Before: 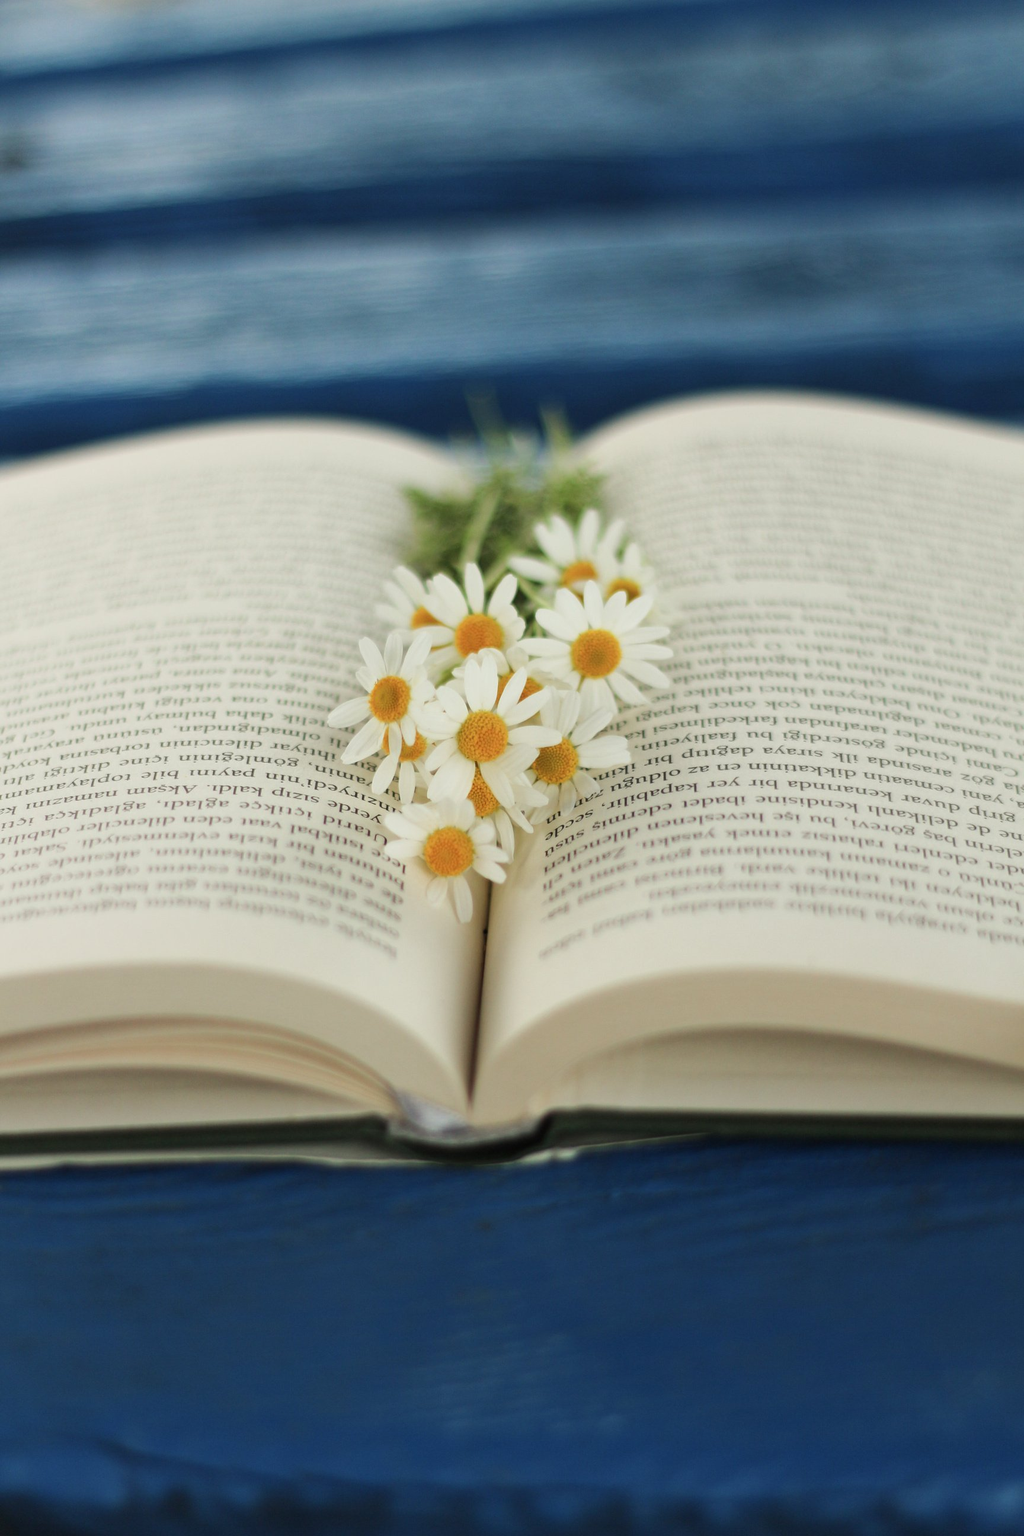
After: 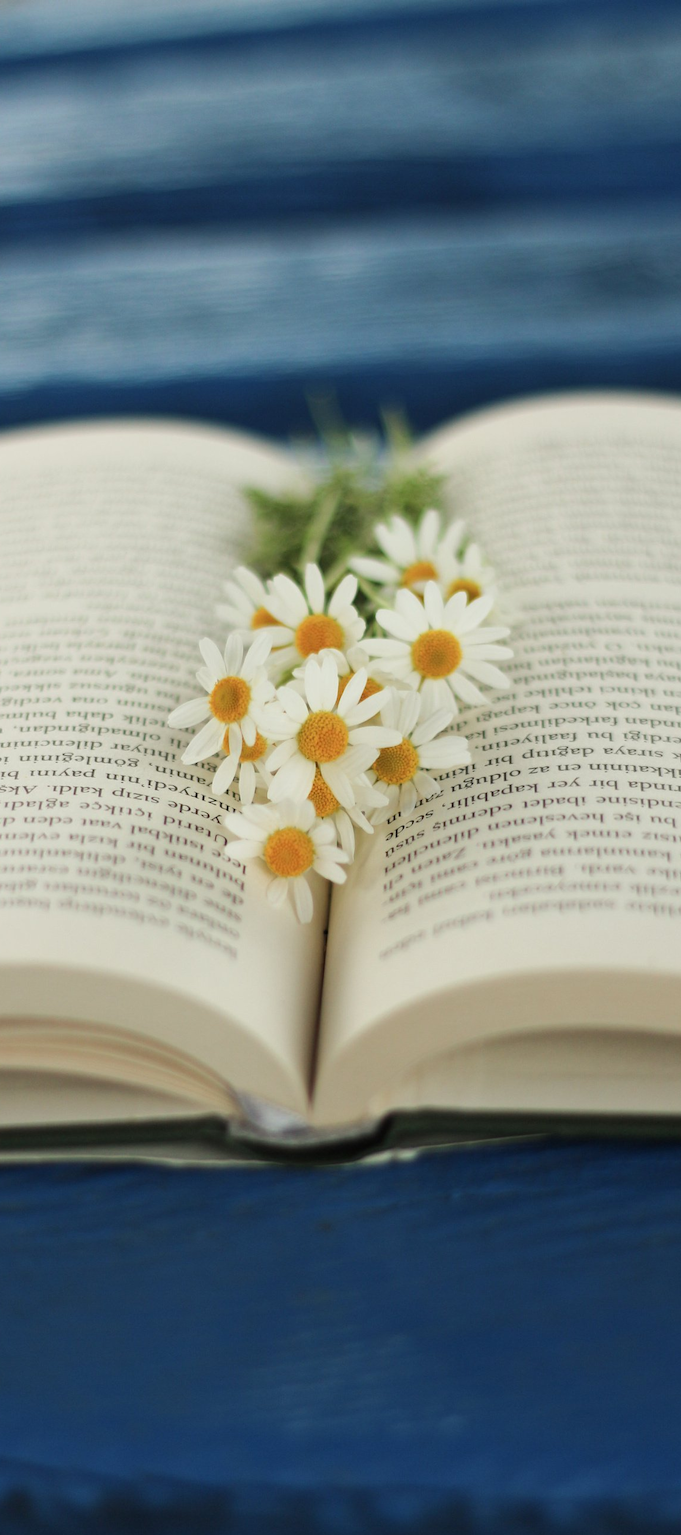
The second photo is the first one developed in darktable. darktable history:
crop and rotate: left 15.63%, right 17.809%
